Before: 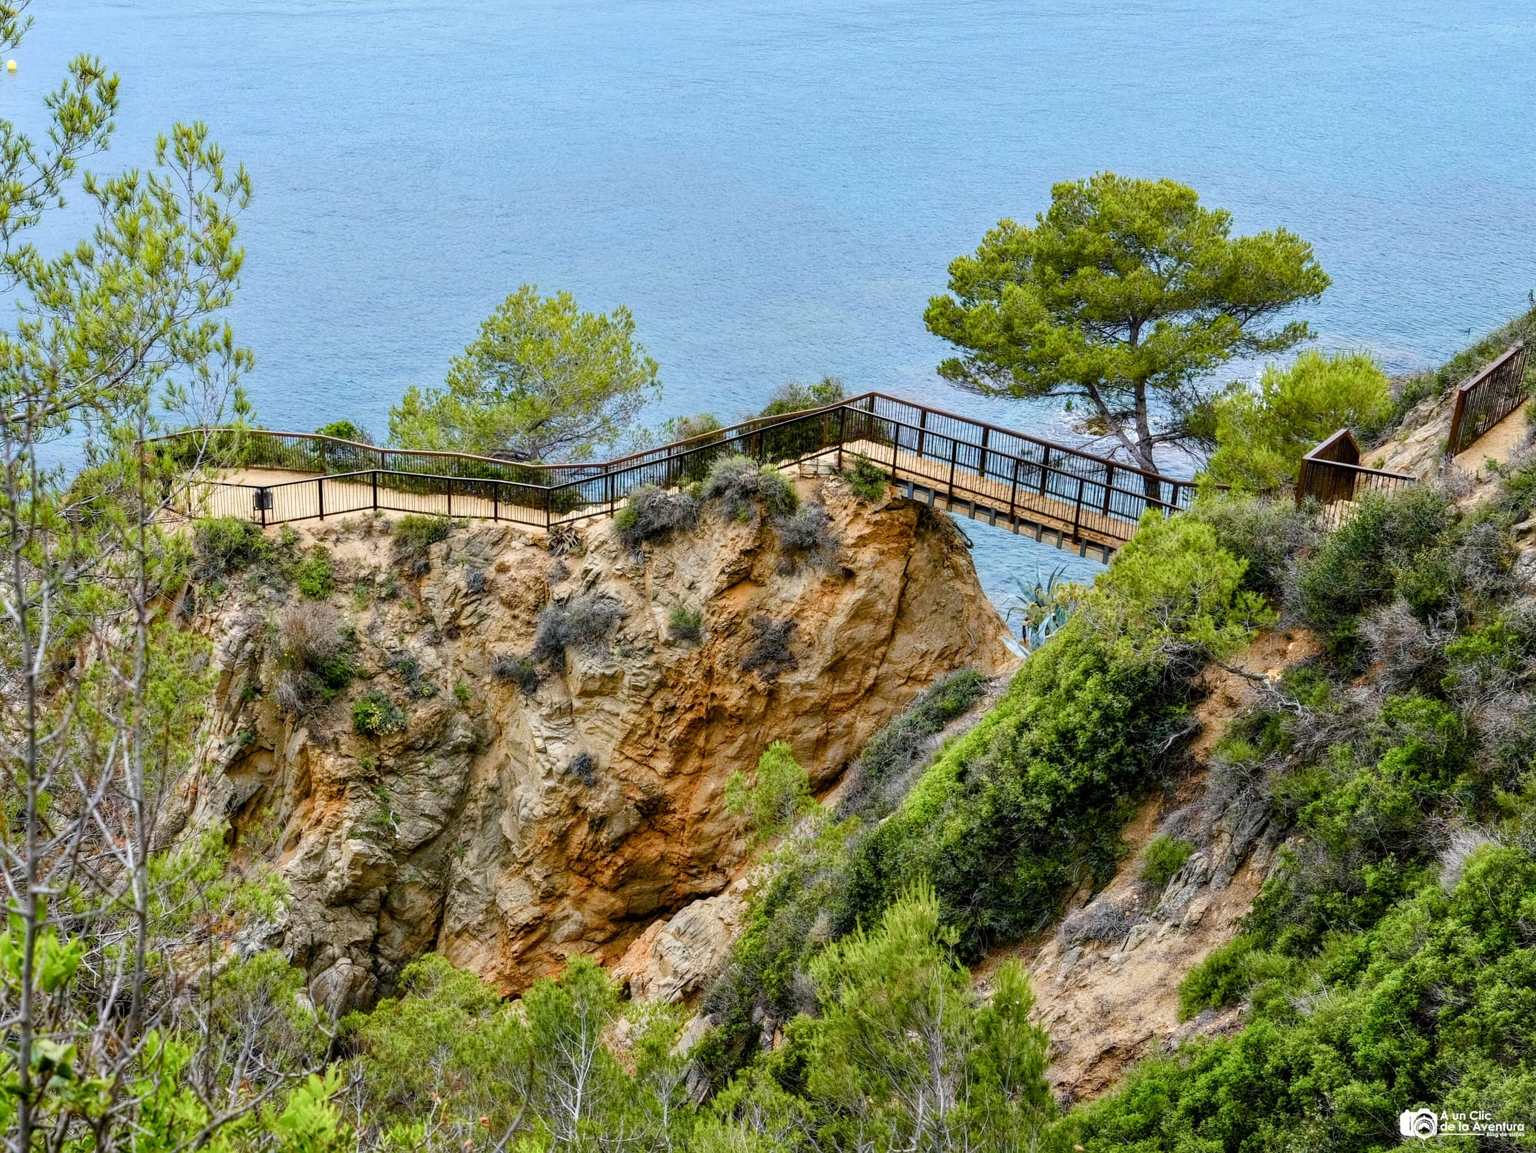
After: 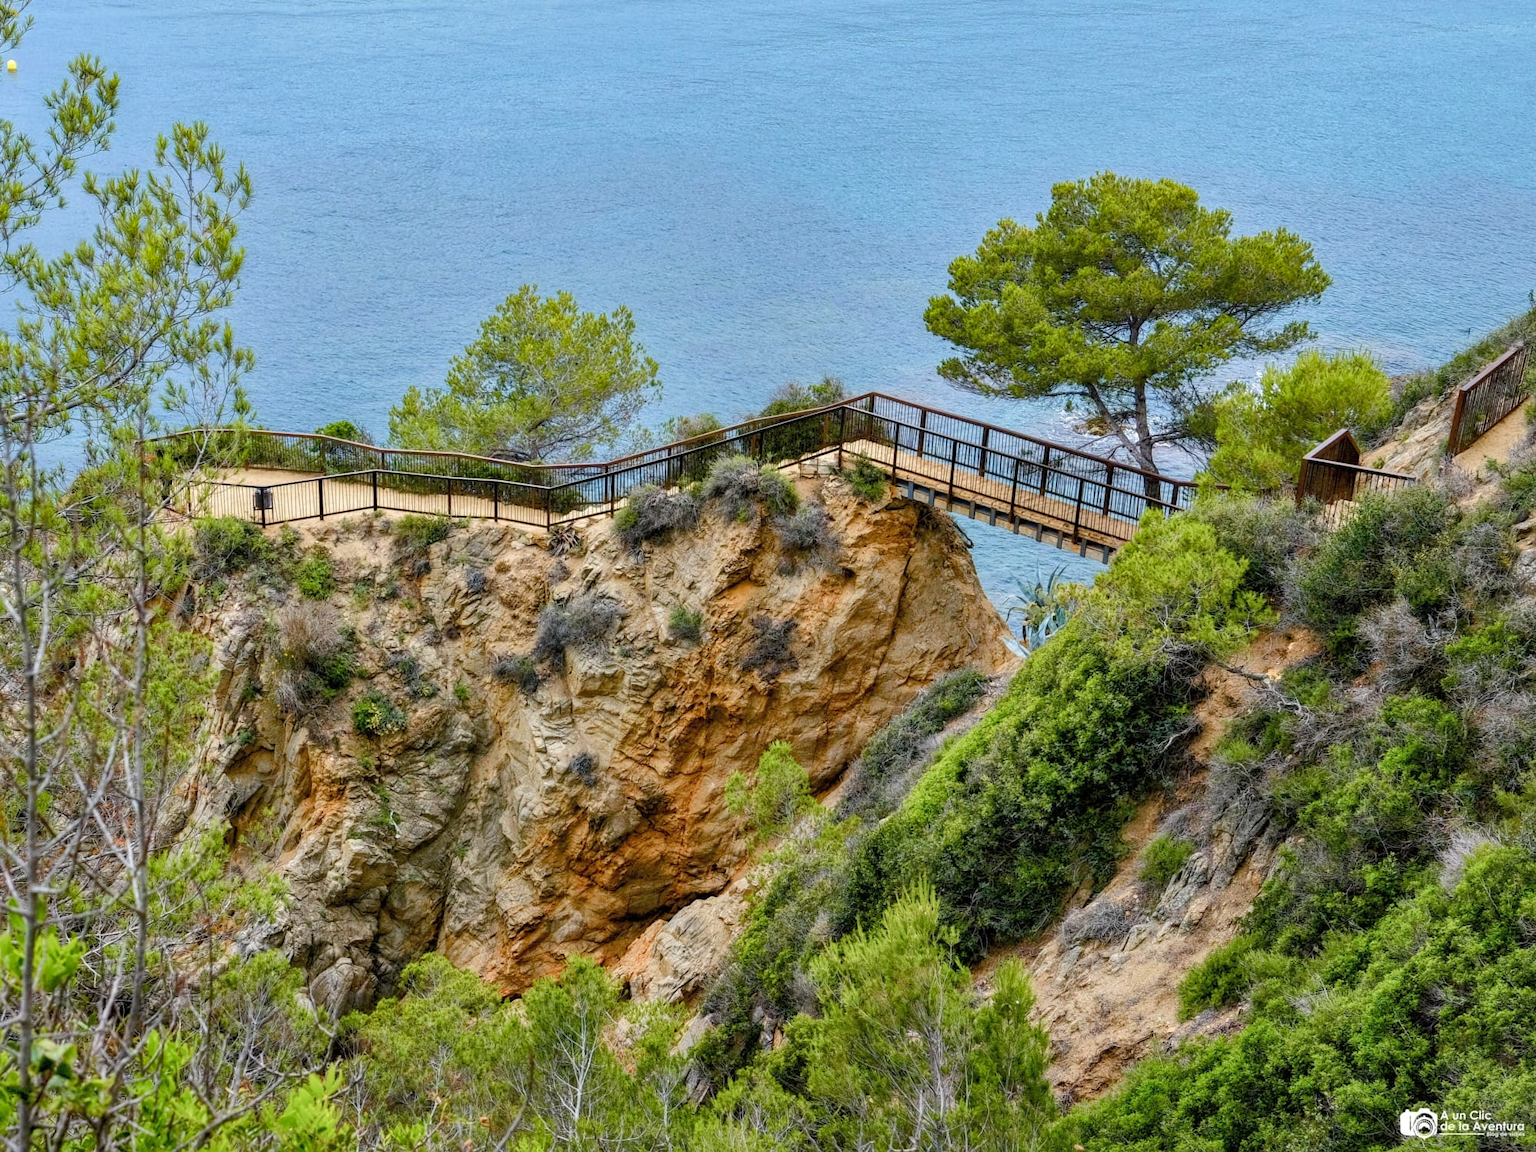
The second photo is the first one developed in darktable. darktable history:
shadows and highlights: on, module defaults
levels: mode automatic, black 0.023%, white 99.97%, levels [0.062, 0.494, 0.925]
